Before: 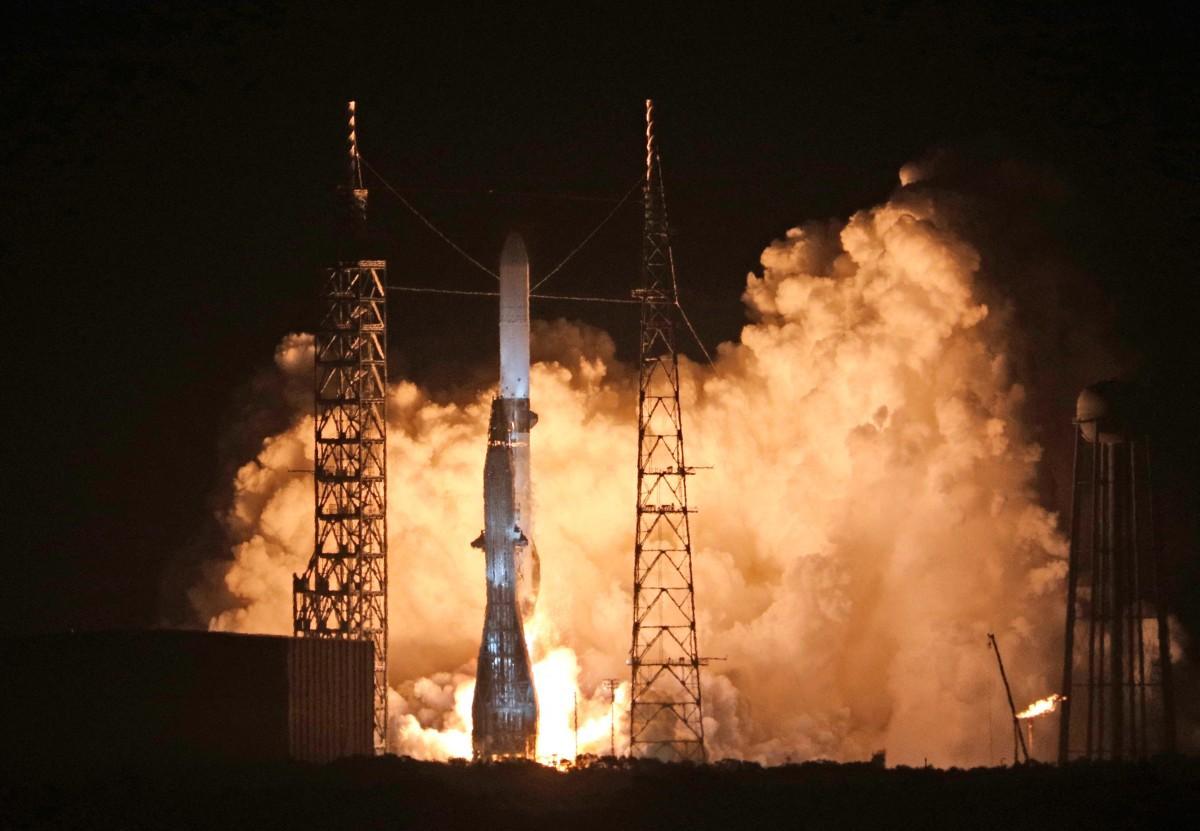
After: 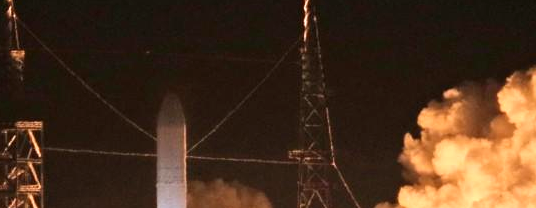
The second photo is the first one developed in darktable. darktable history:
exposure: exposure 0.564 EV, compensate highlight preservation false
crop: left 28.64%, top 16.832%, right 26.637%, bottom 58.055%
